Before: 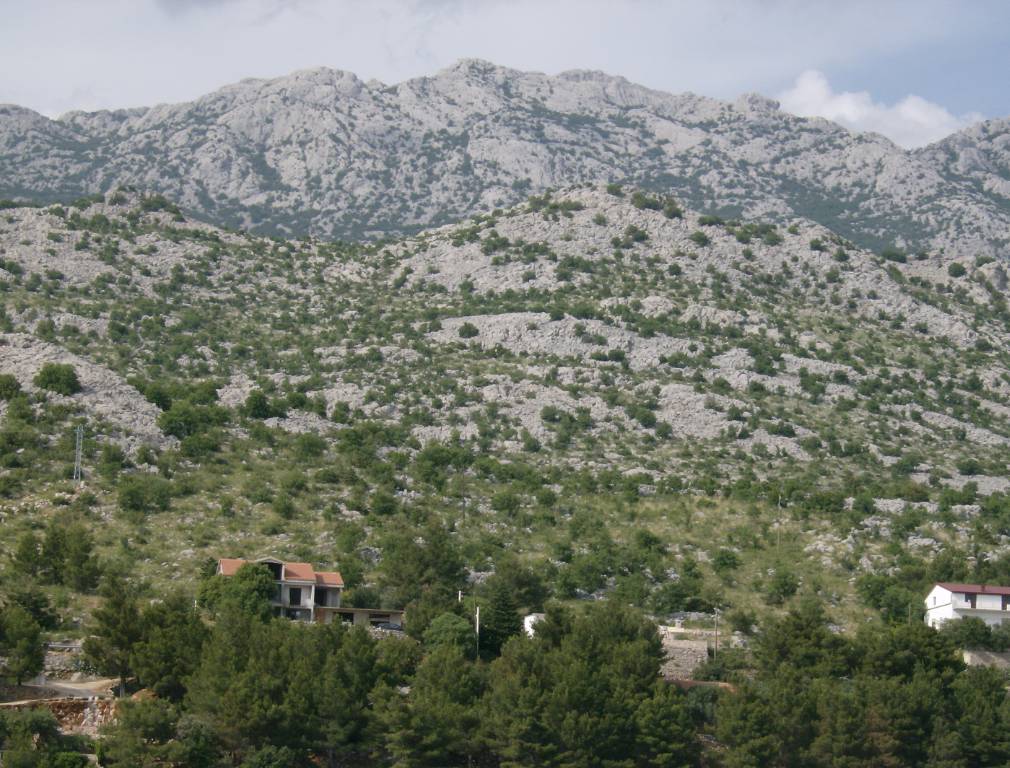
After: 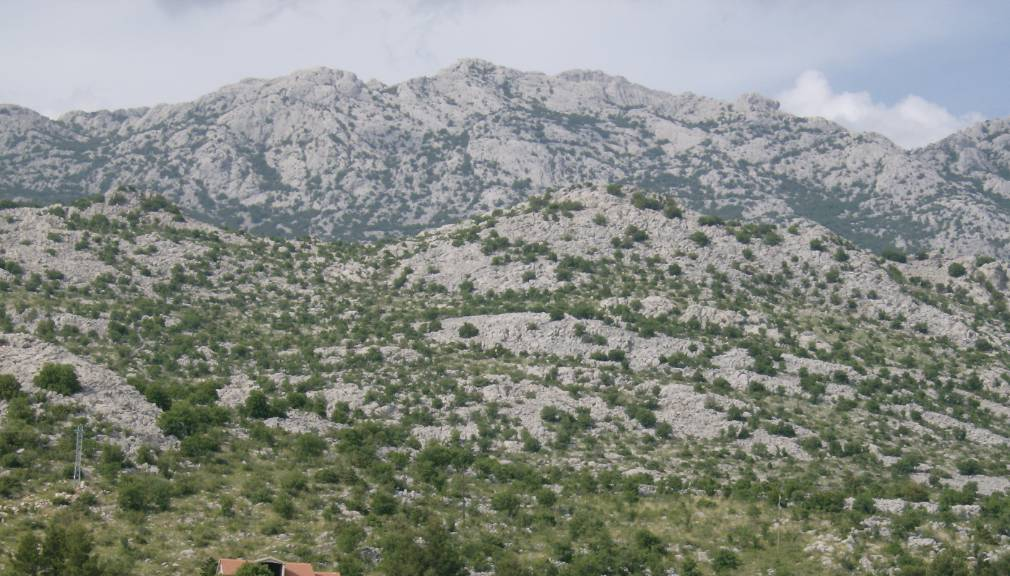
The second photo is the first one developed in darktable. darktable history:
crop: bottom 24.992%
